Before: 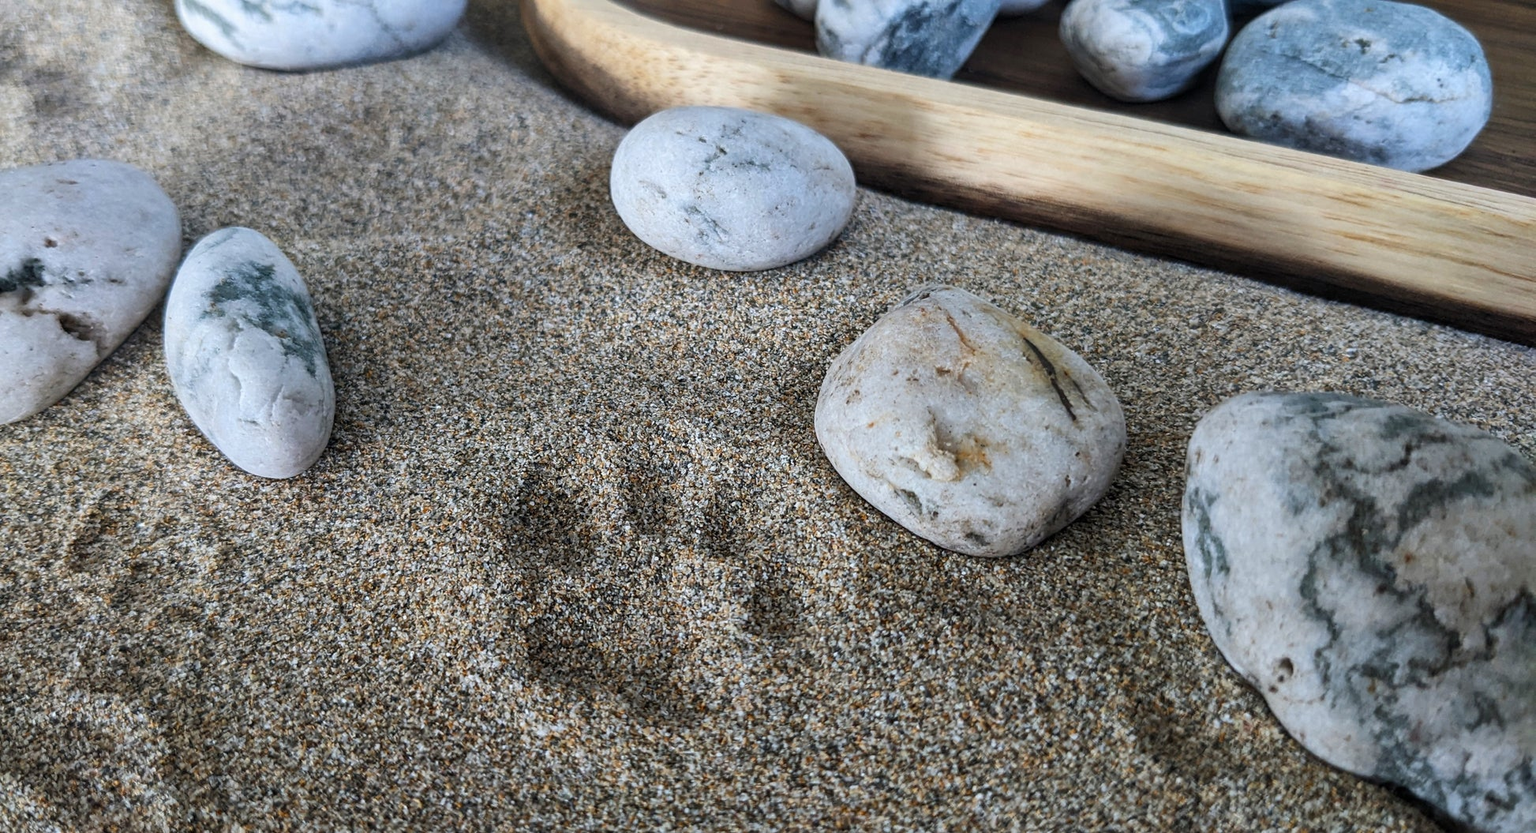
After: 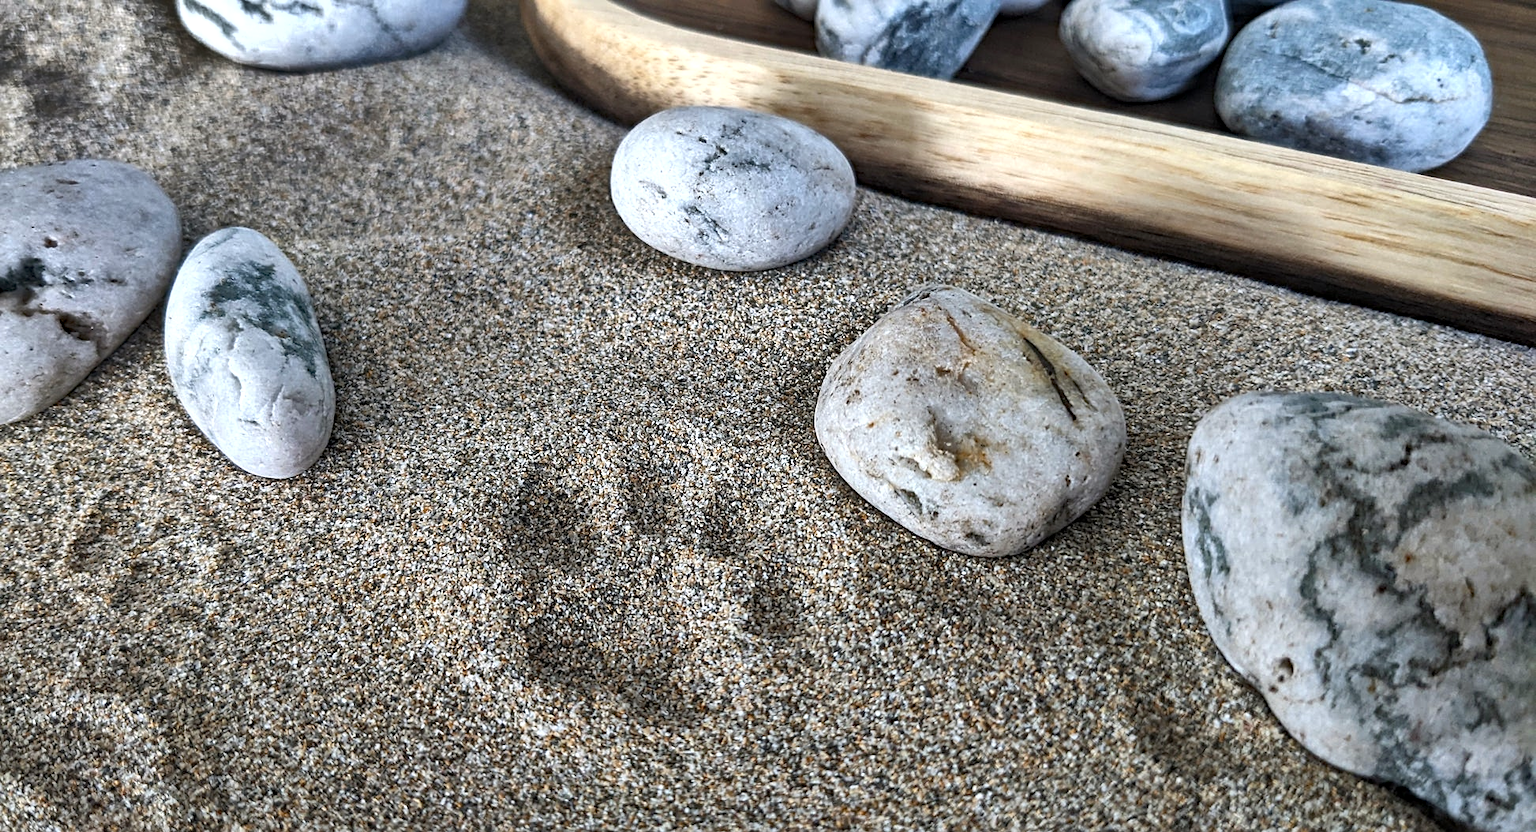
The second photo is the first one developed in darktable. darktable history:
sharpen: amount 0.212
exposure: black level correction 0, exposure 0.5 EV, compensate highlight preservation false
color correction: highlights b* 0.014, saturation 0.807
shadows and highlights: shadows 24.72, highlights -79.29, highlights color adjustment 0.141%, soften with gaussian
haze removal: compatibility mode true, adaptive false
tone equalizer: on, module defaults
